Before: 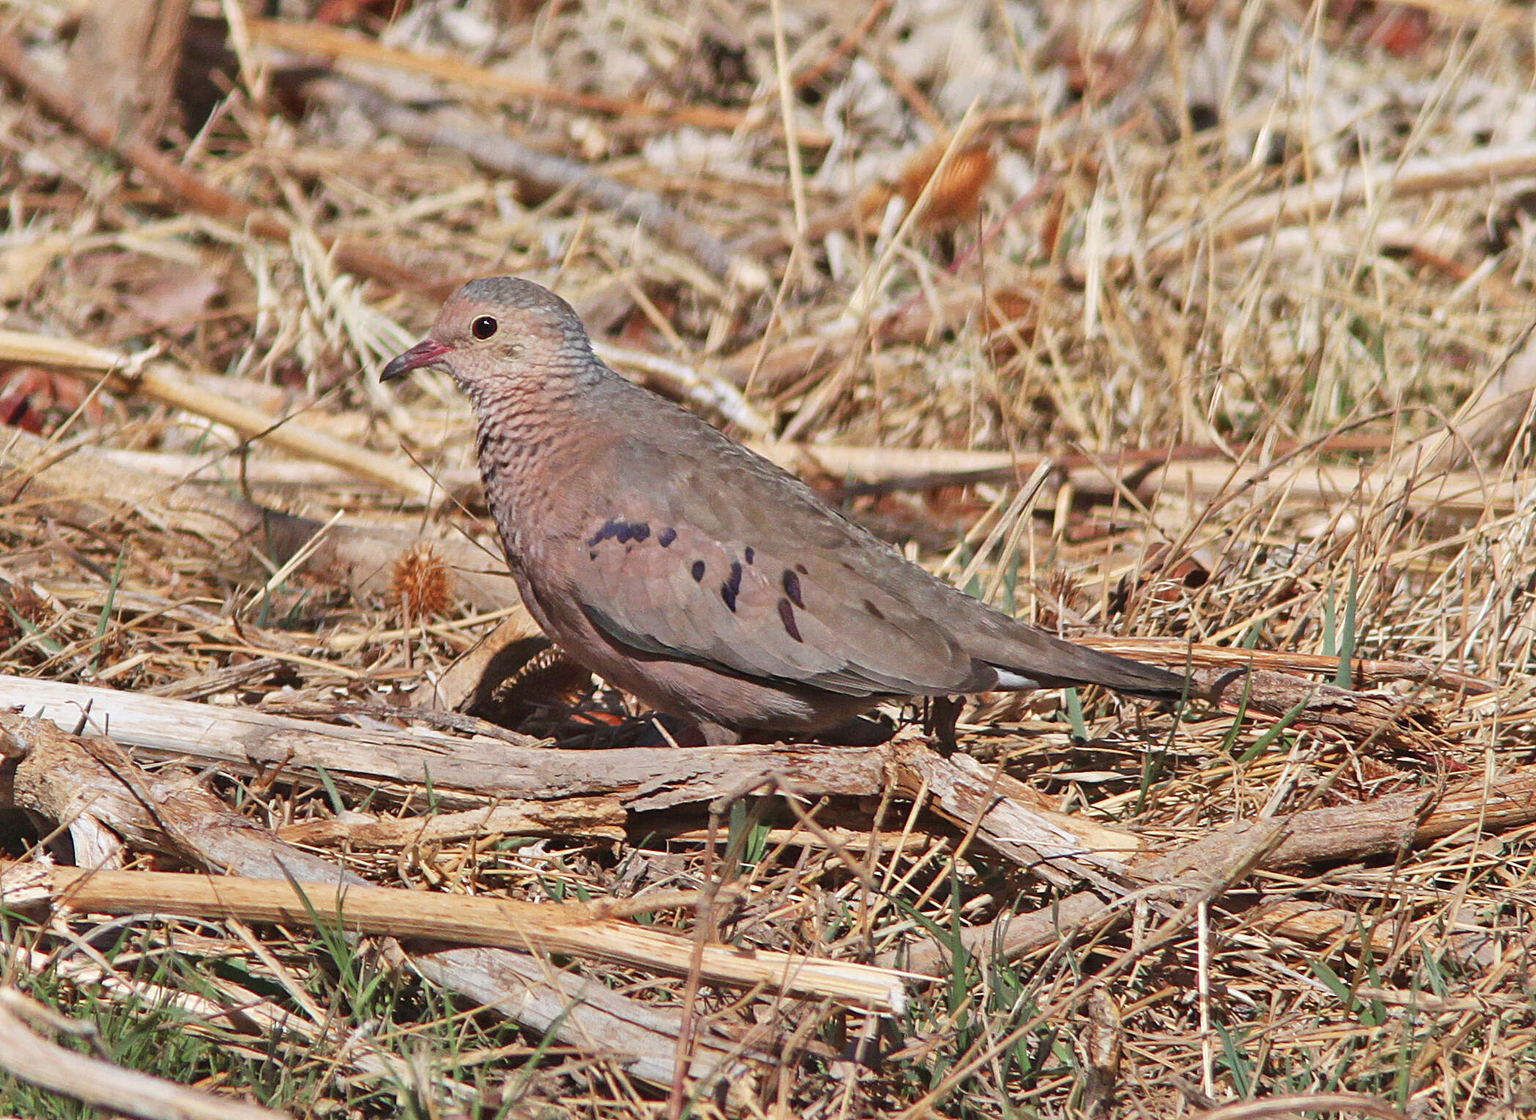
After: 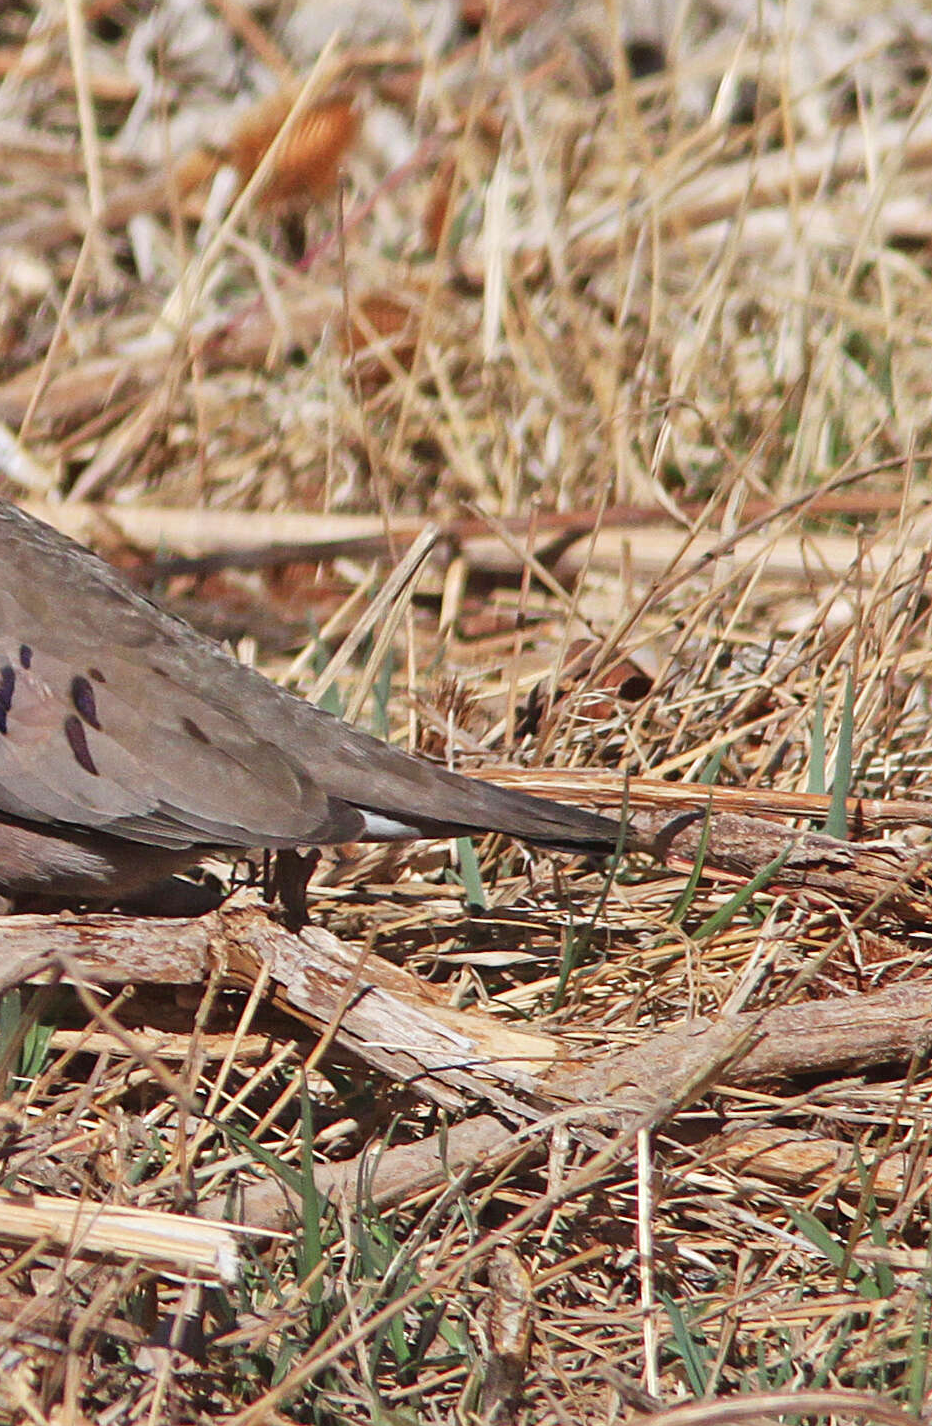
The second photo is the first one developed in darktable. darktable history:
crop: left 47.581%, top 6.655%, right 7.941%
